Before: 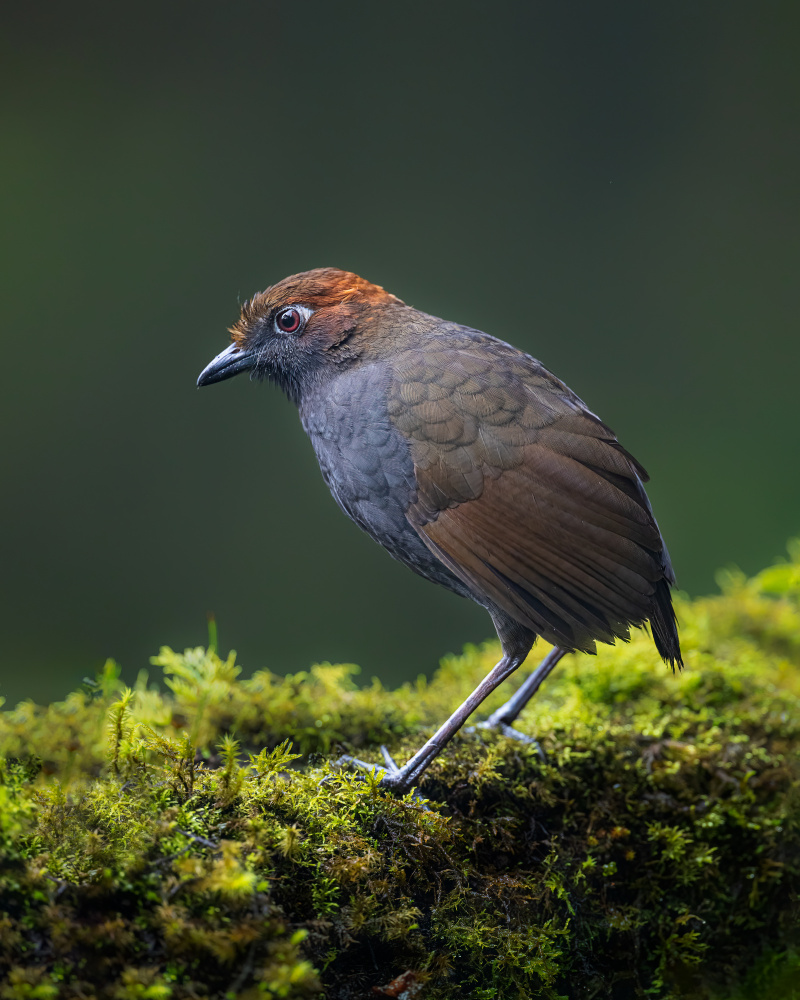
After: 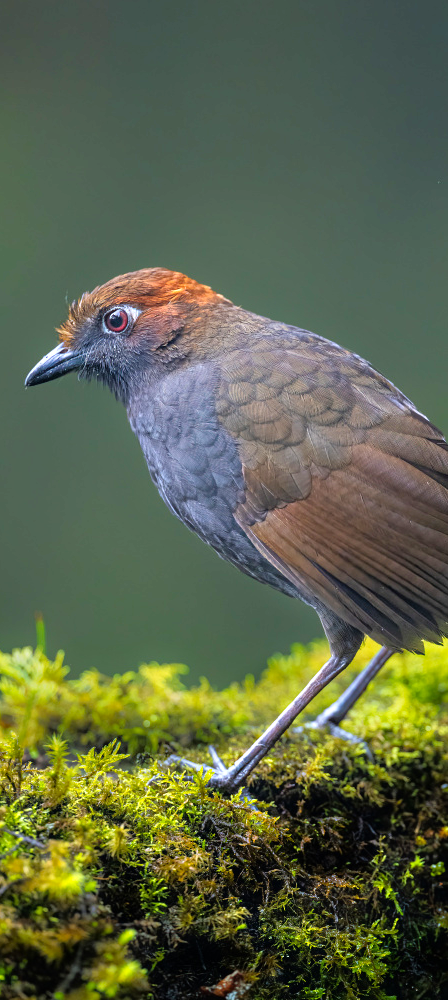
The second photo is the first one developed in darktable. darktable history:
crop: left 21.567%, right 22.408%
color balance rgb: highlights gain › luminance 15.015%, perceptual saturation grading › global saturation 0.522%, perceptual saturation grading › mid-tones 11.089%, global vibrance 20%
tone equalizer: -7 EV 0.14 EV, -6 EV 0.581 EV, -5 EV 1.16 EV, -4 EV 1.33 EV, -3 EV 1.15 EV, -2 EV 0.6 EV, -1 EV 0.147 EV
